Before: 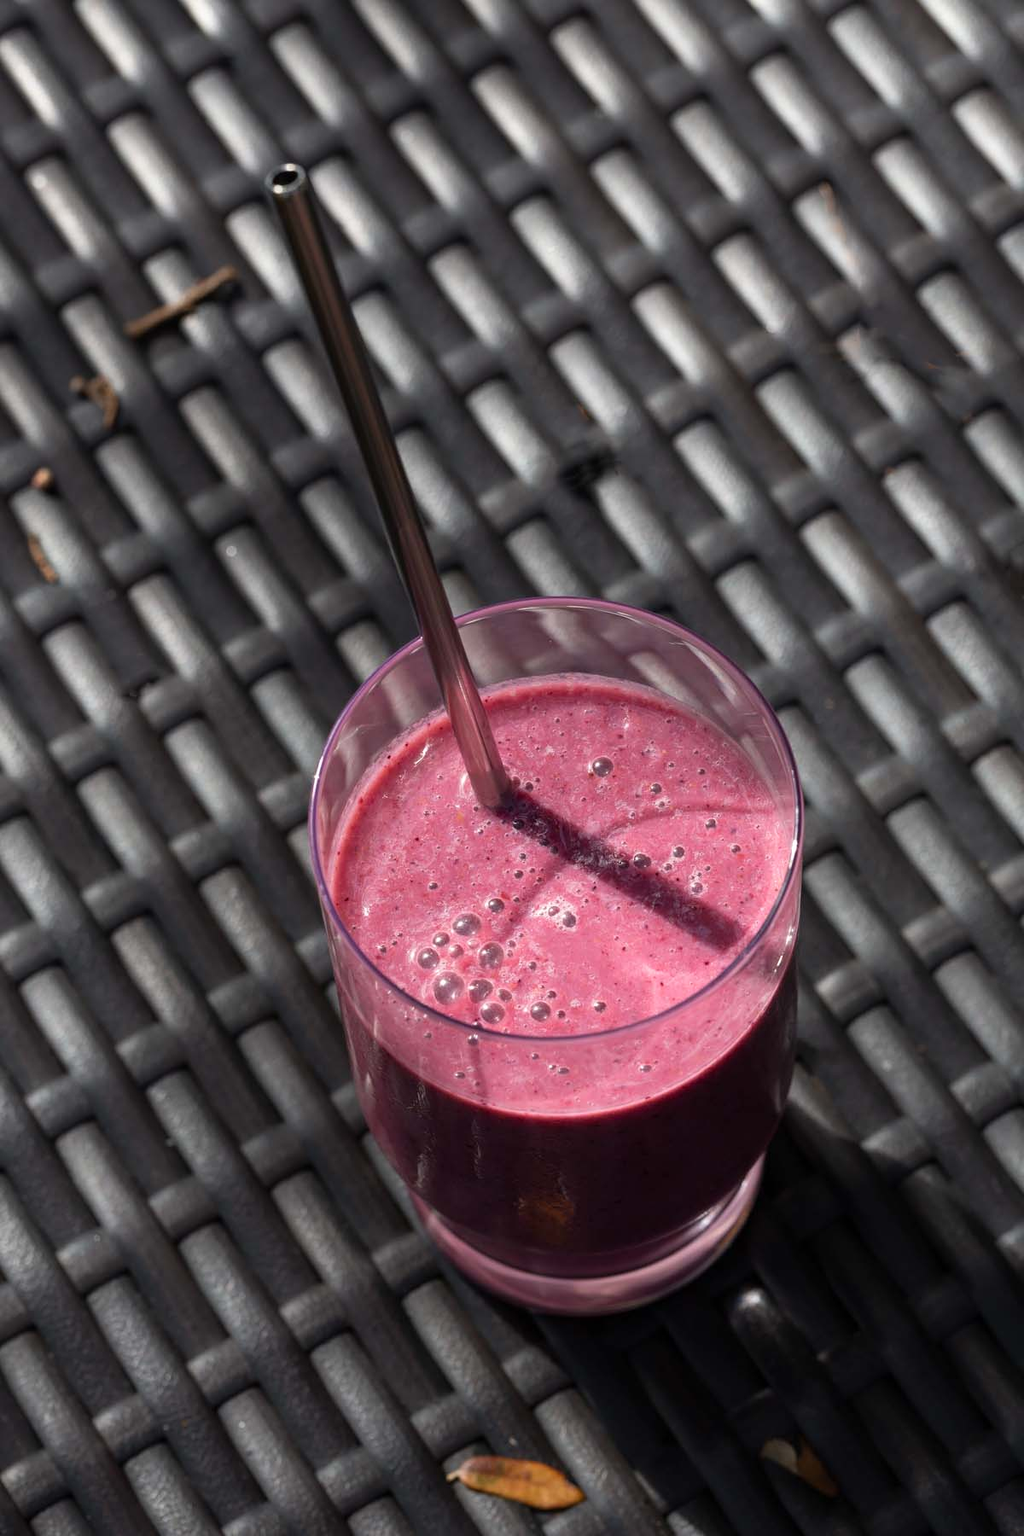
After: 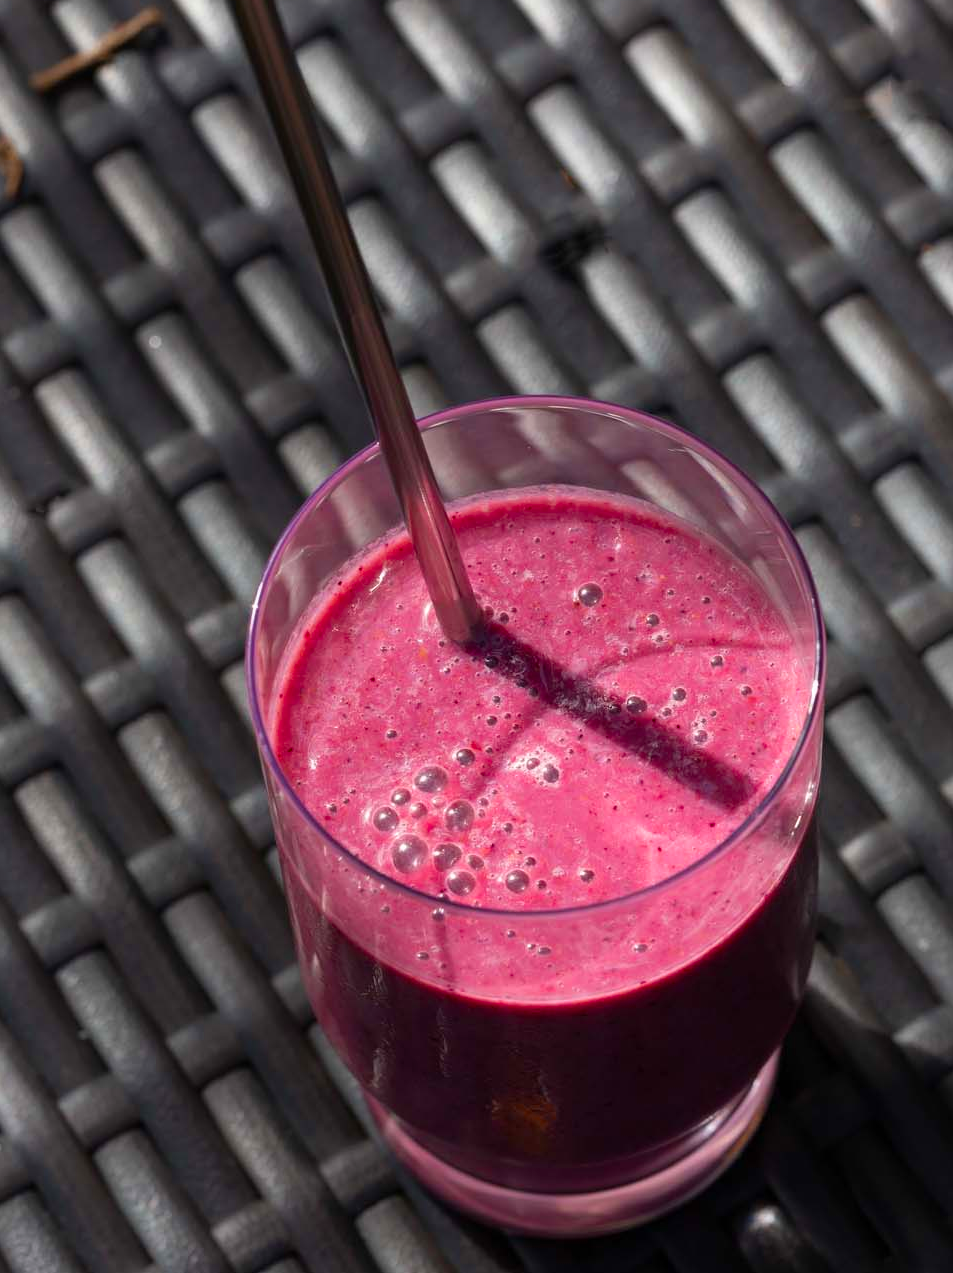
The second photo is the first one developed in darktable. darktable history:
crop: left 9.712%, top 16.928%, right 10.845%, bottom 12.332%
color zones: curves: ch0 [(0, 0.613) (0.01, 0.613) (0.245, 0.448) (0.498, 0.529) (0.642, 0.665) (0.879, 0.777) (0.99, 0.613)]; ch1 [(0, 0) (0.143, 0) (0.286, 0) (0.429, 0) (0.571, 0) (0.714, 0) (0.857, 0)], mix -131.09%
